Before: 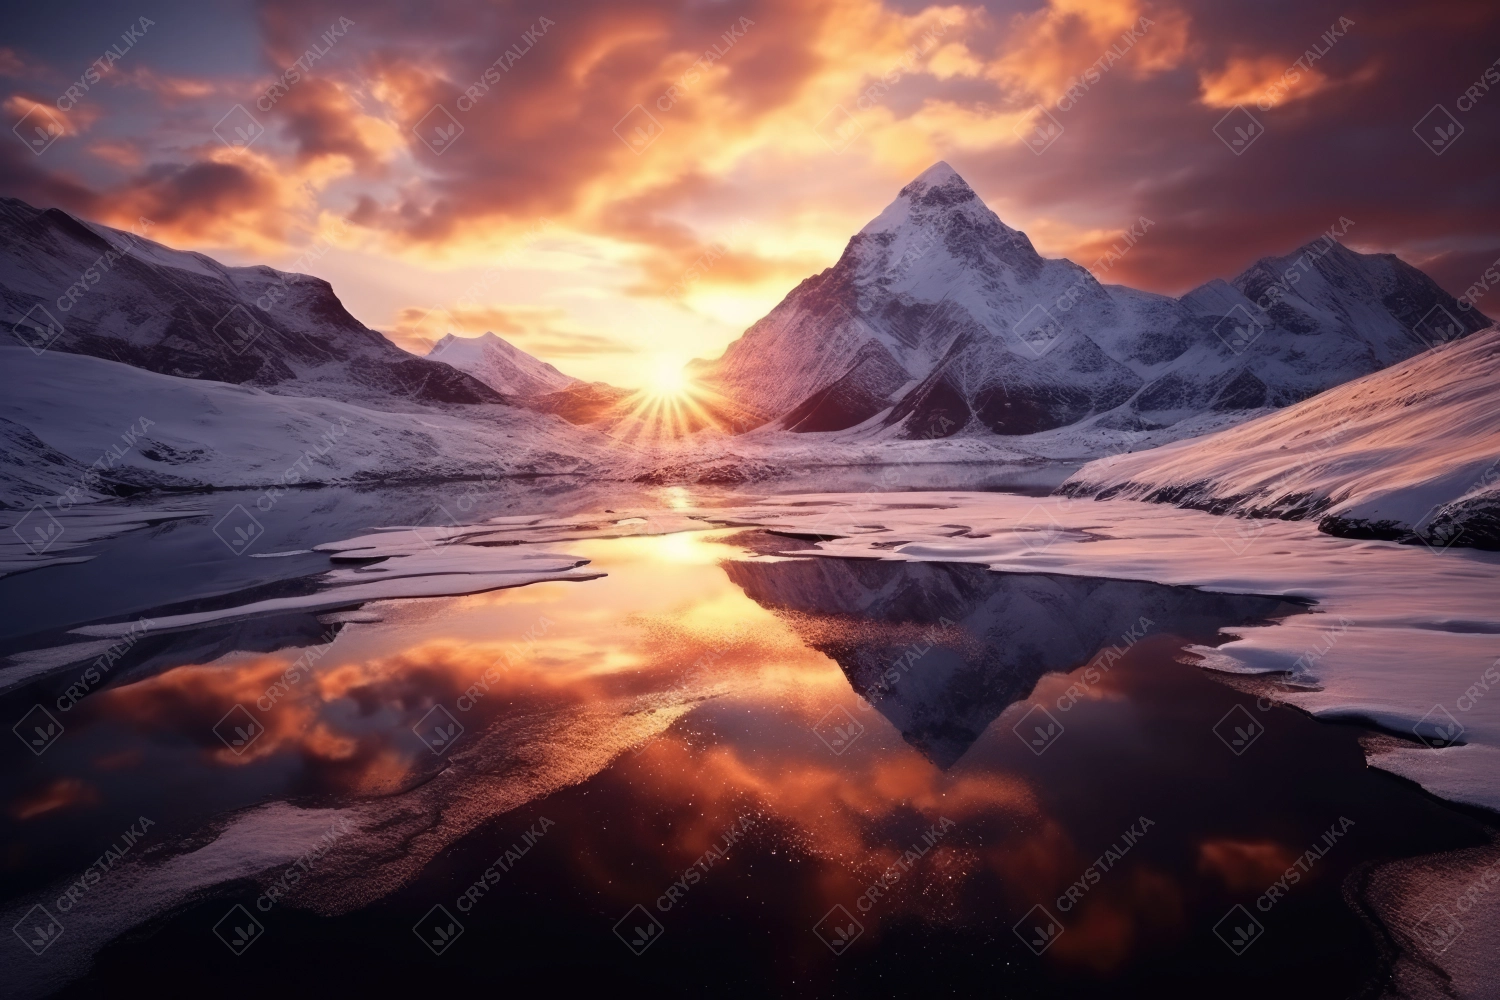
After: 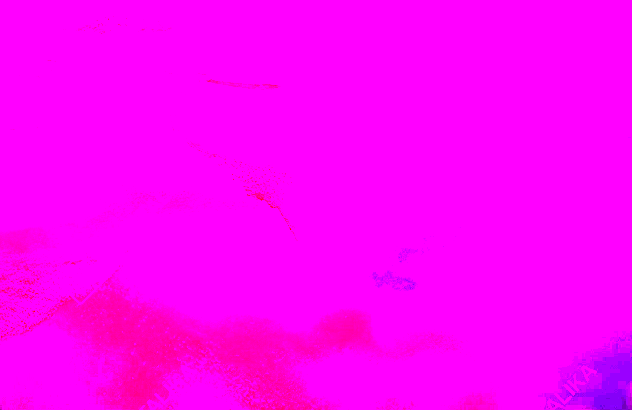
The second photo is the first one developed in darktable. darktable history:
contrast brightness saturation: contrast 0.18, saturation 0.3
tone equalizer: on, module defaults
crop: left 37.221%, top 45.169%, right 20.63%, bottom 13.777%
rgb curve: curves: ch0 [(0, 0) (0.21, 0.15) (0.24, 0.21) (0.5, 0.75) (0.75, 0.96) (0.89, 0.99) (1, 1)]; ch1 [(0, 0.02) (0.21, 0.13) (0.25, 0.2) (0.5, 0.67) (0.75, 0.9) (0.89, 0.97) (1, 1)]; ch2 [(0, 0.02) (0.21, 0.13) (0.25, 0.2) (0.5, 0.67) (0.75, 0.9) (0.89, 0.97) (1, 1)], compensate middle gray true
color balance: mode lift, gamma, gain (sRGB), lift [0.997, 0.979, 1.021, 1.011], gamma [1, 1.084, 0.916, 0.998], gain [1, 0.87, 1.13, 1.101], contrast 4.55%, contrast fulcrum 38.24%, output saturation 104.09%
white balance: red 8, blue 8
